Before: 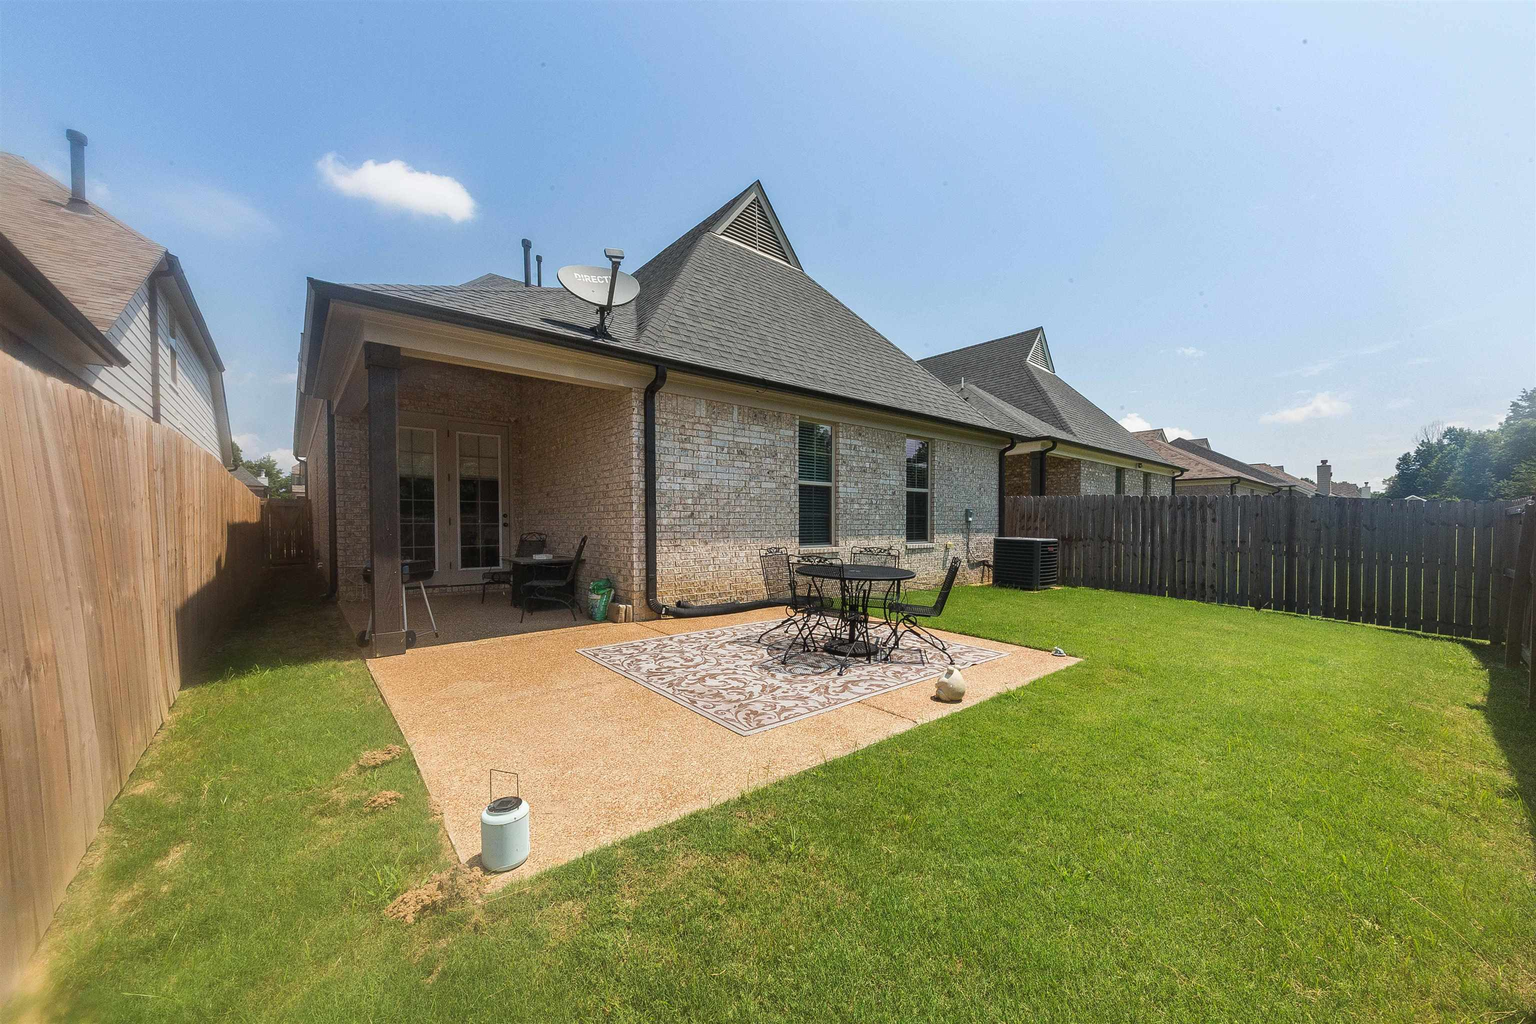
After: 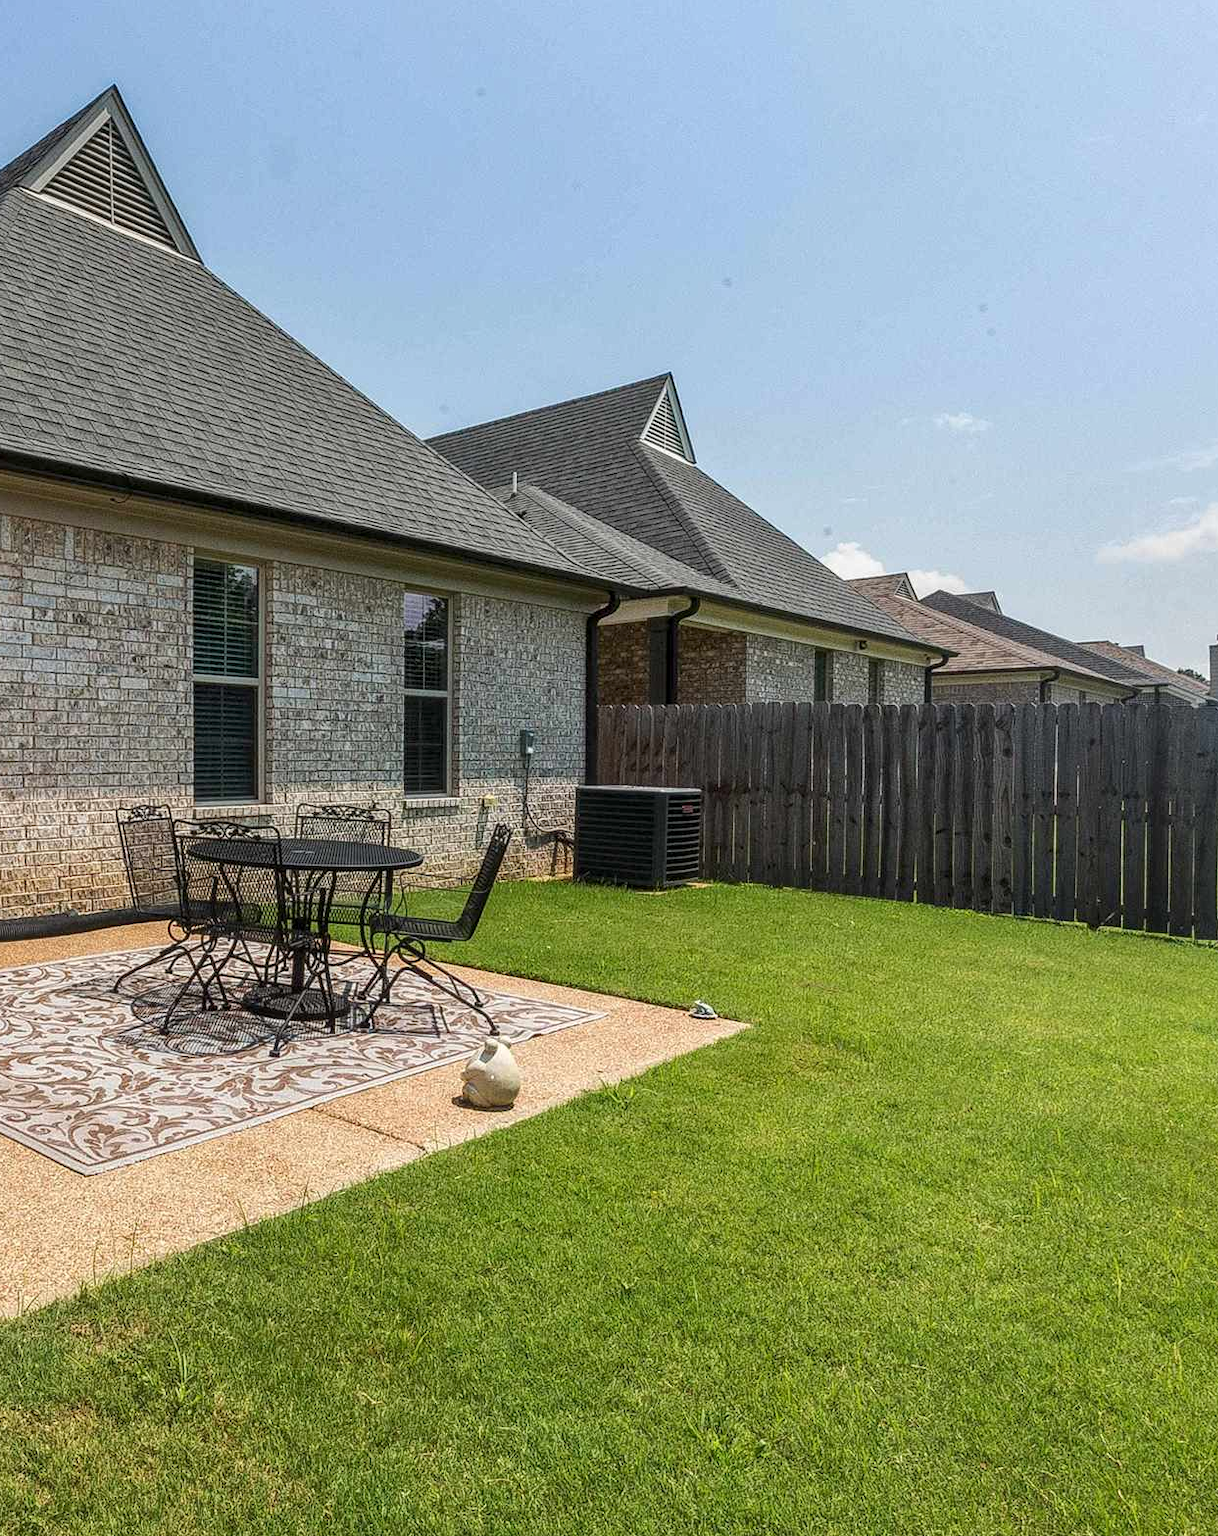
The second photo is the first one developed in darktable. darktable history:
local contrast: on, module defaults
exposure: exposure -0.066 EV, compensate exposure bias true, compensate highlight preservation false
crop: left 45.587%, top 13.376%, right 13.935%, bottom 10.108%
